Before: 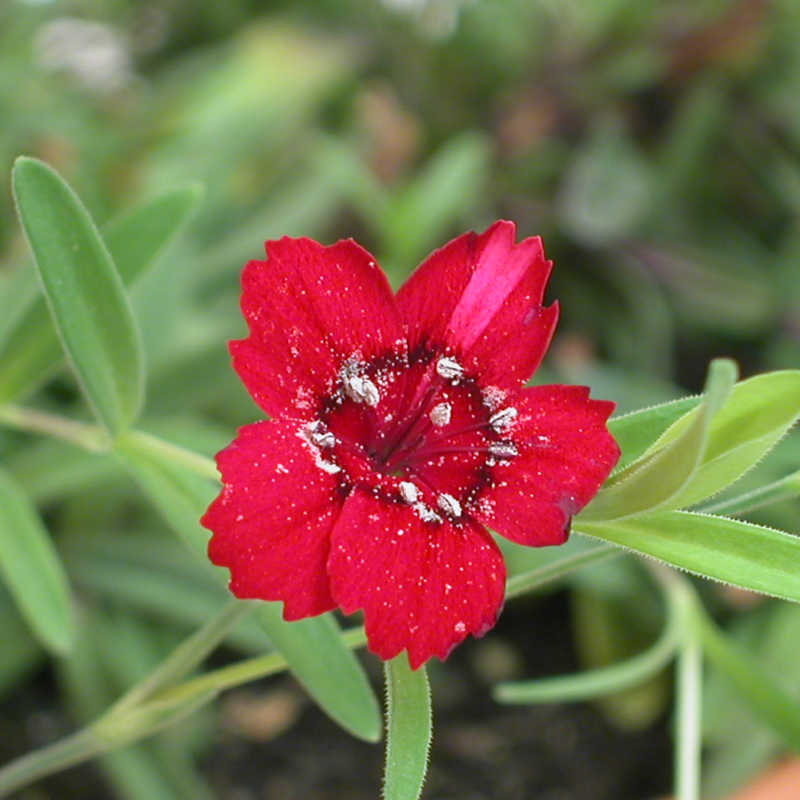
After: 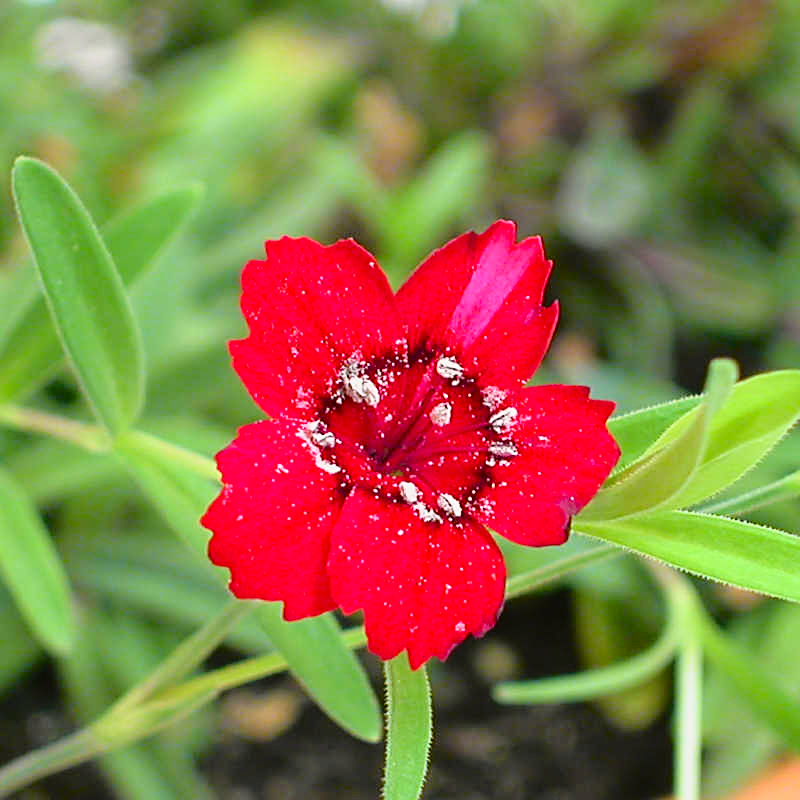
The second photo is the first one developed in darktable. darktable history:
tone curve: curves: ch0 [(0, 0.021) (0.049, 0.044) (0.157, 0.131) (0.359, 0.419) (0.469, 0.544) (0.634, 0.722) (0.839, 0.909) (0.998, 0.978)]; ch1 [(0, 0) (0.437, 0.408) (0.472, 0.47) (0.502, 0.503) (0.527, 0.53) (0.564, 0.573) (0.614, 0.654) (0.669, 0.748) (0.859, 0.899) (1, 1)]; ch2 [(0, 0) (0.33, 0.301) (0.421, 0.443) (0.487, 0.504) (0.502, 0.509) (0.535, 0.537) (0.565, 0.595) (0.608, 0.667) (1, 1)], color space Lab, independent channels, preserve colors none
sharpen: on, module defaults
